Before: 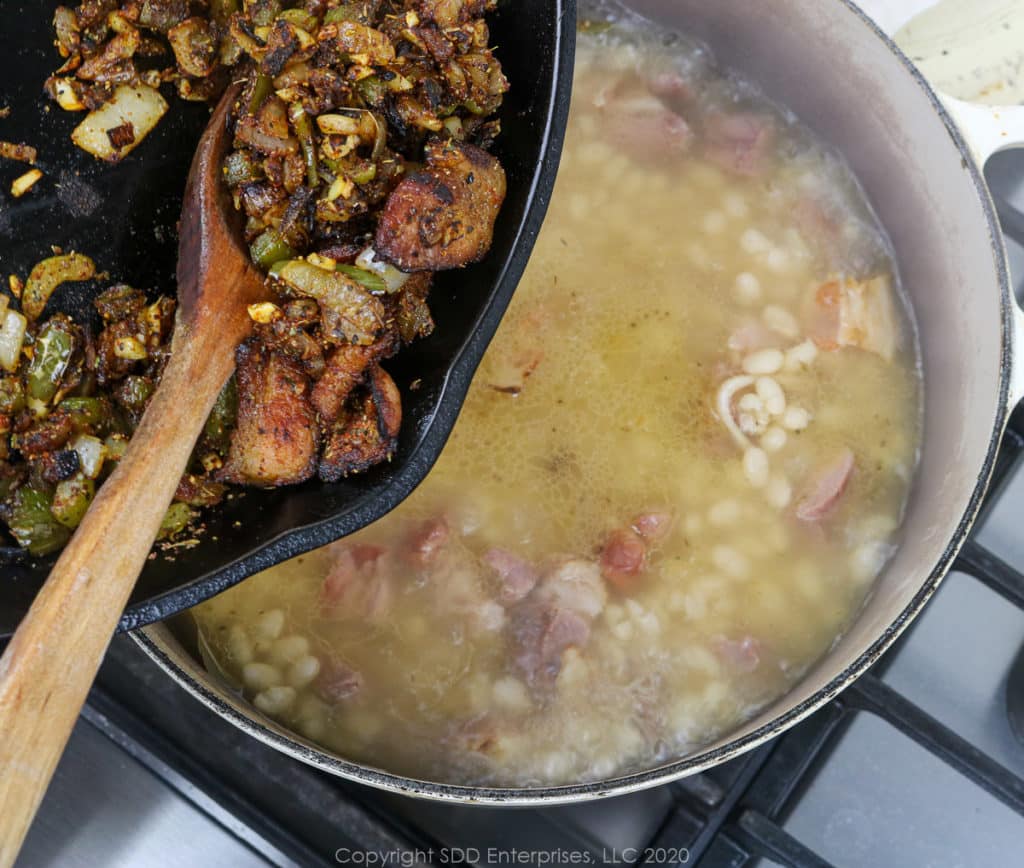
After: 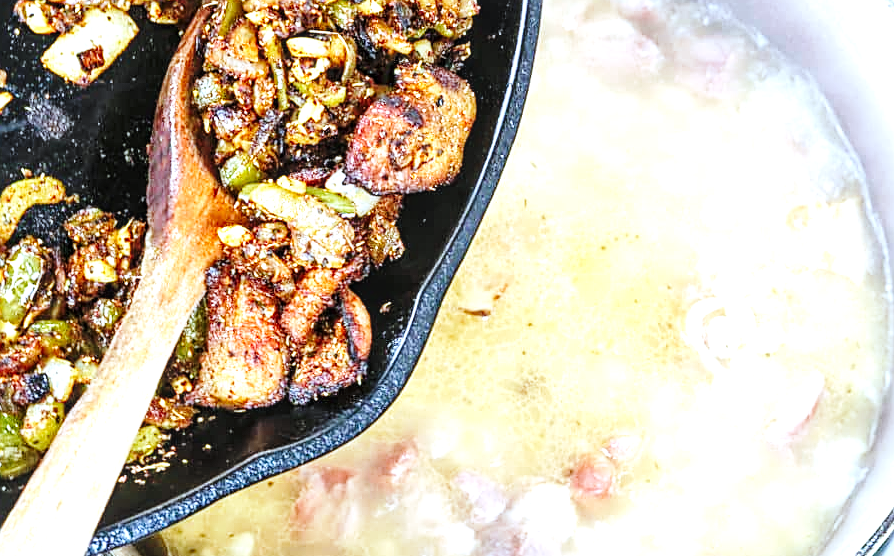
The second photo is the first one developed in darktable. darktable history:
color correction: highlights a* -3.85, highlights b* -10.92
exposure: black level correction 0, exposure 1.743 EV, compensate exposure bias true, compensate highlight preservation false
local contrast: detail 130%
sharpen: on, module defaults
base curve: curves: ch0 [(0, 0) (0.036, 0.025) (0.121, 0.166) (0.206, 0.329) (0.605, 0.79) (1, 1)], preserve colors none
tone equalizer: -8 EV -0.555 EV, edges refinement/feathering 500, mask exposure compensation -1.57 EV, preserve details no
crop: left 3.022%, top 8.926%, right 9.665%, bottom 26.995%
